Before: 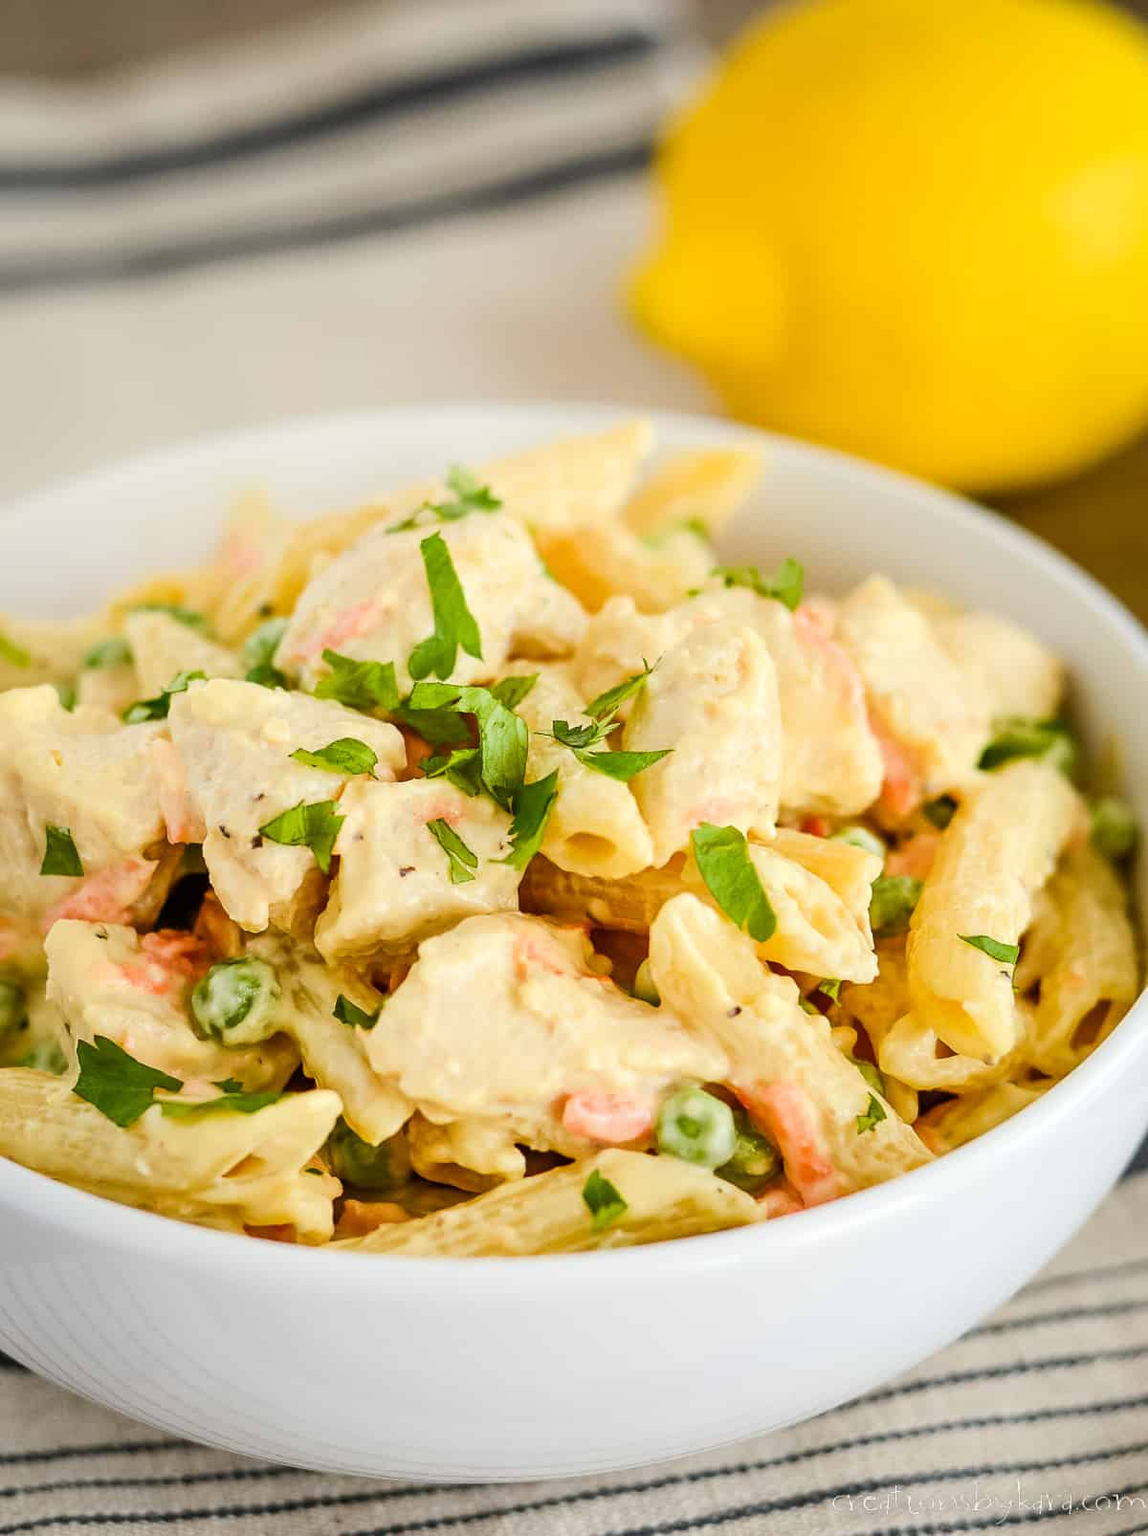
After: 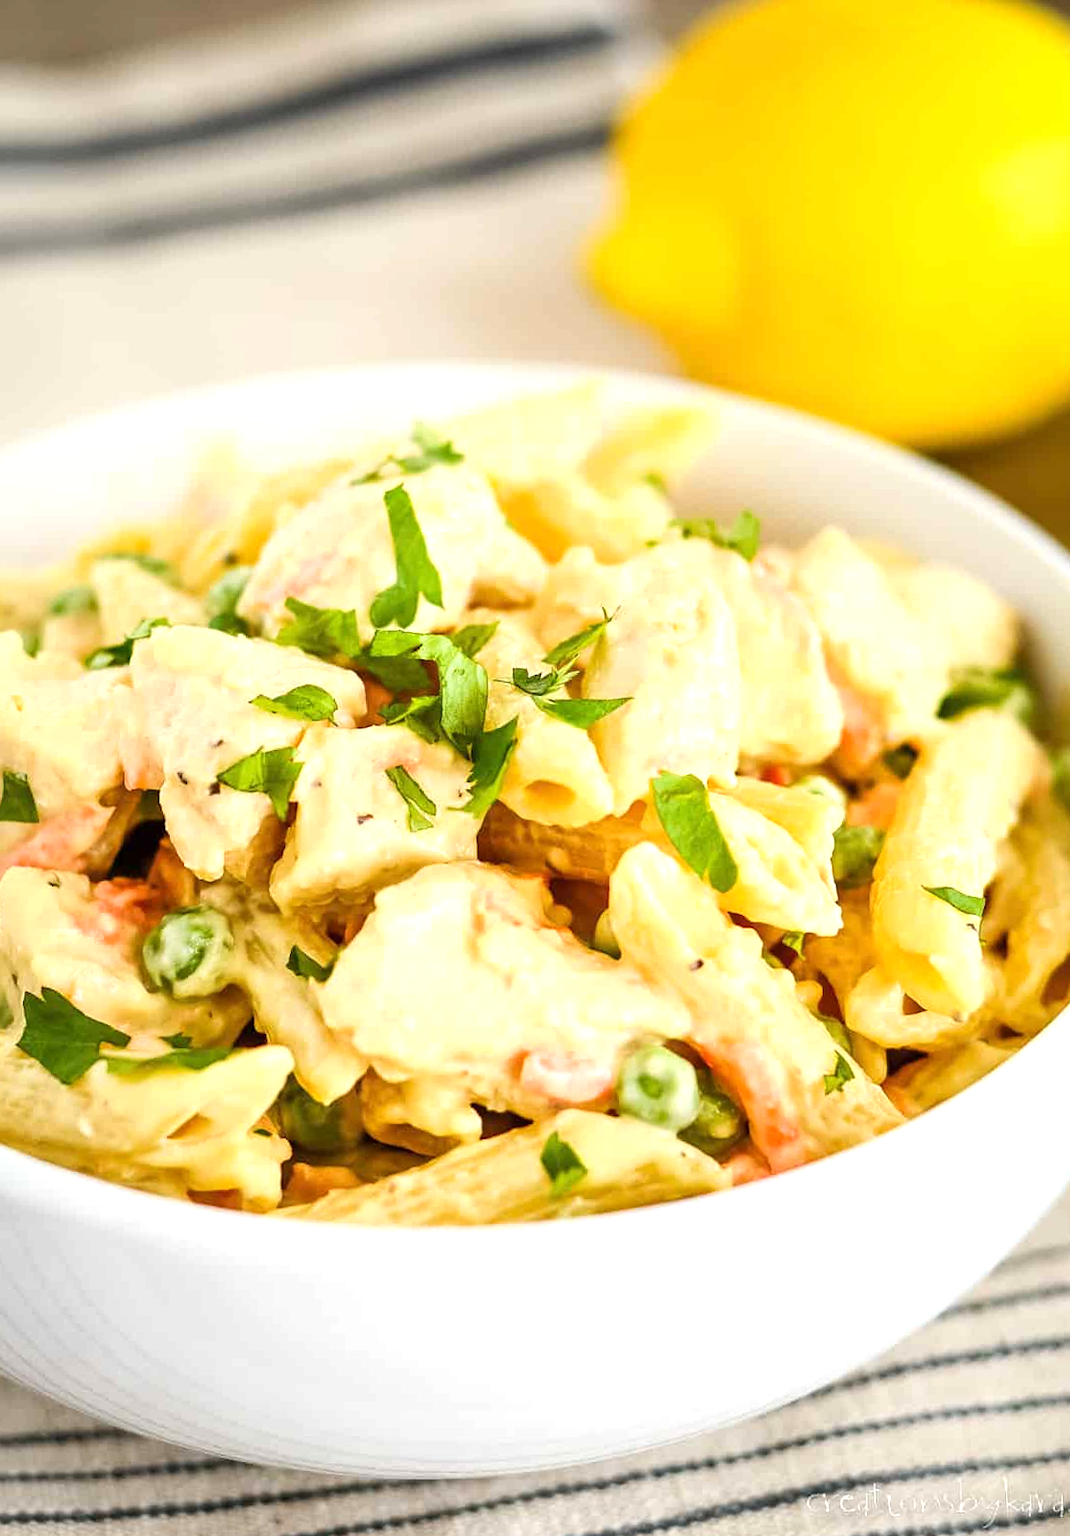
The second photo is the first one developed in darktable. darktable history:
rotate and perspective: rotation 0.215°, lens shift (vertical) -0.139, crop left 0.069, crop right 0.939, crop top 0.002, crop bottom 0.996
exposure: exposure 0.515 EV, compensate highlight preservation false
